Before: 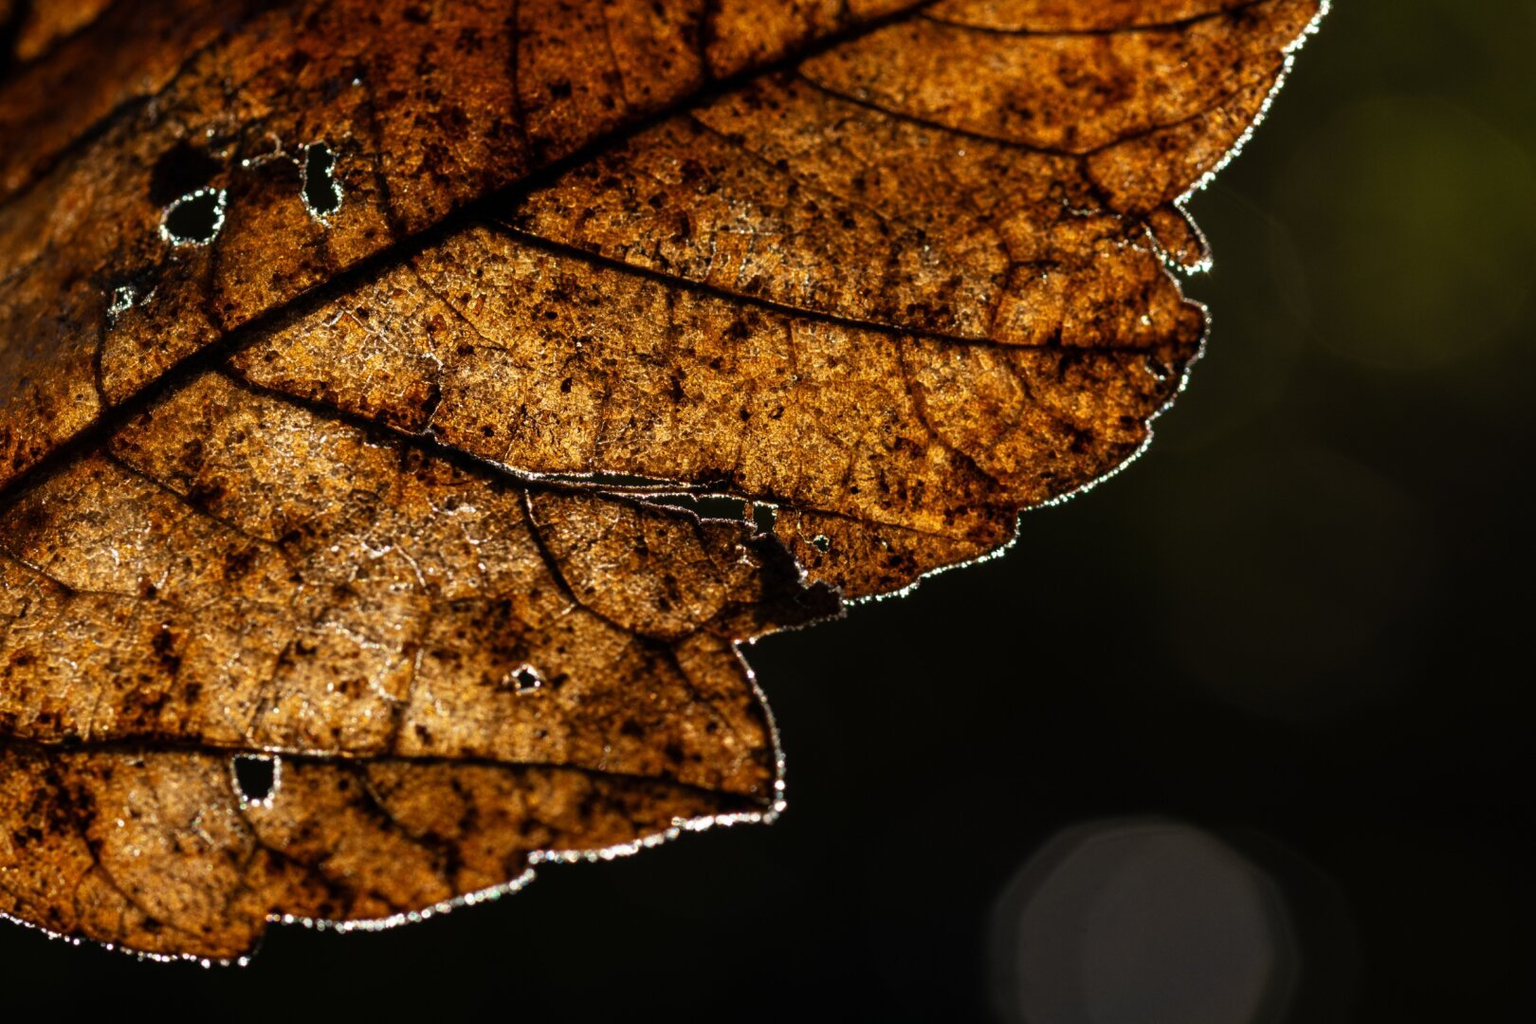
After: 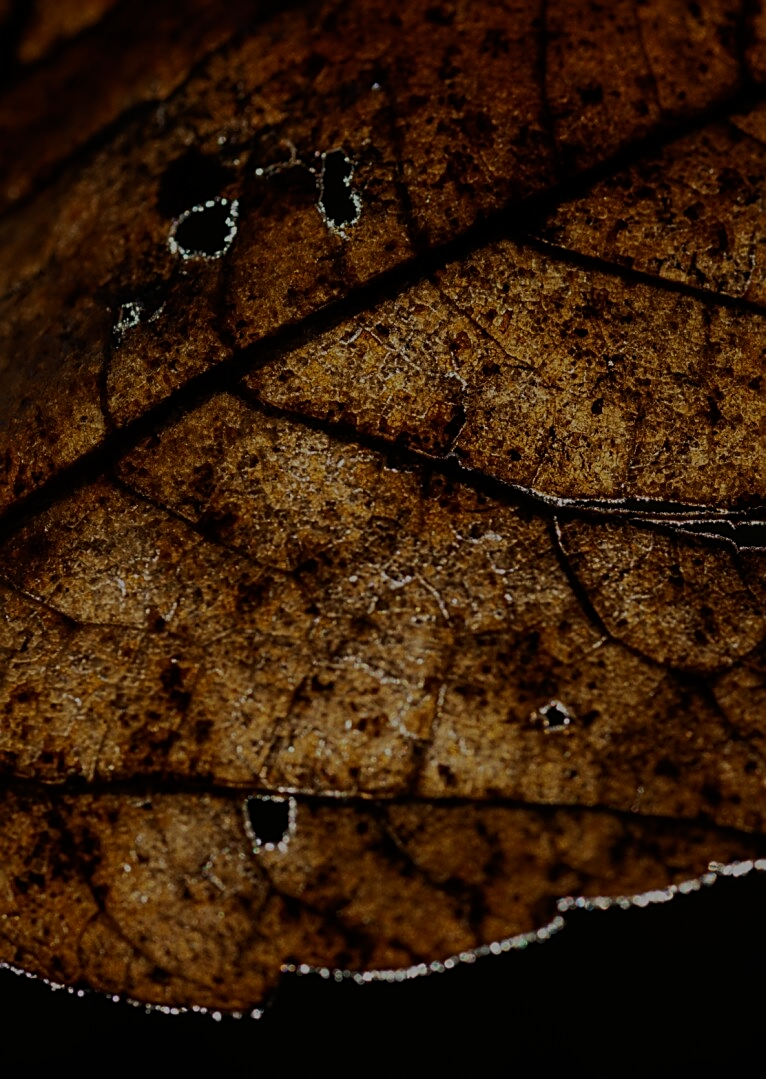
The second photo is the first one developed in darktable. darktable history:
crop and rotate: left 0.02%, top 0%, right 52.694%
sharpen: on, module defaults
tone equalizer: -8 EV -1.99 EV, -7 EV -1.99 EV, -6 EV -2 EV, -5 EV -1.98 EV, -4 EV -2 EV, -3 EV -2 EV, -2 EV -1.99 EV, -1 EV -1.61 EV, +0 EV -1.98 EV
